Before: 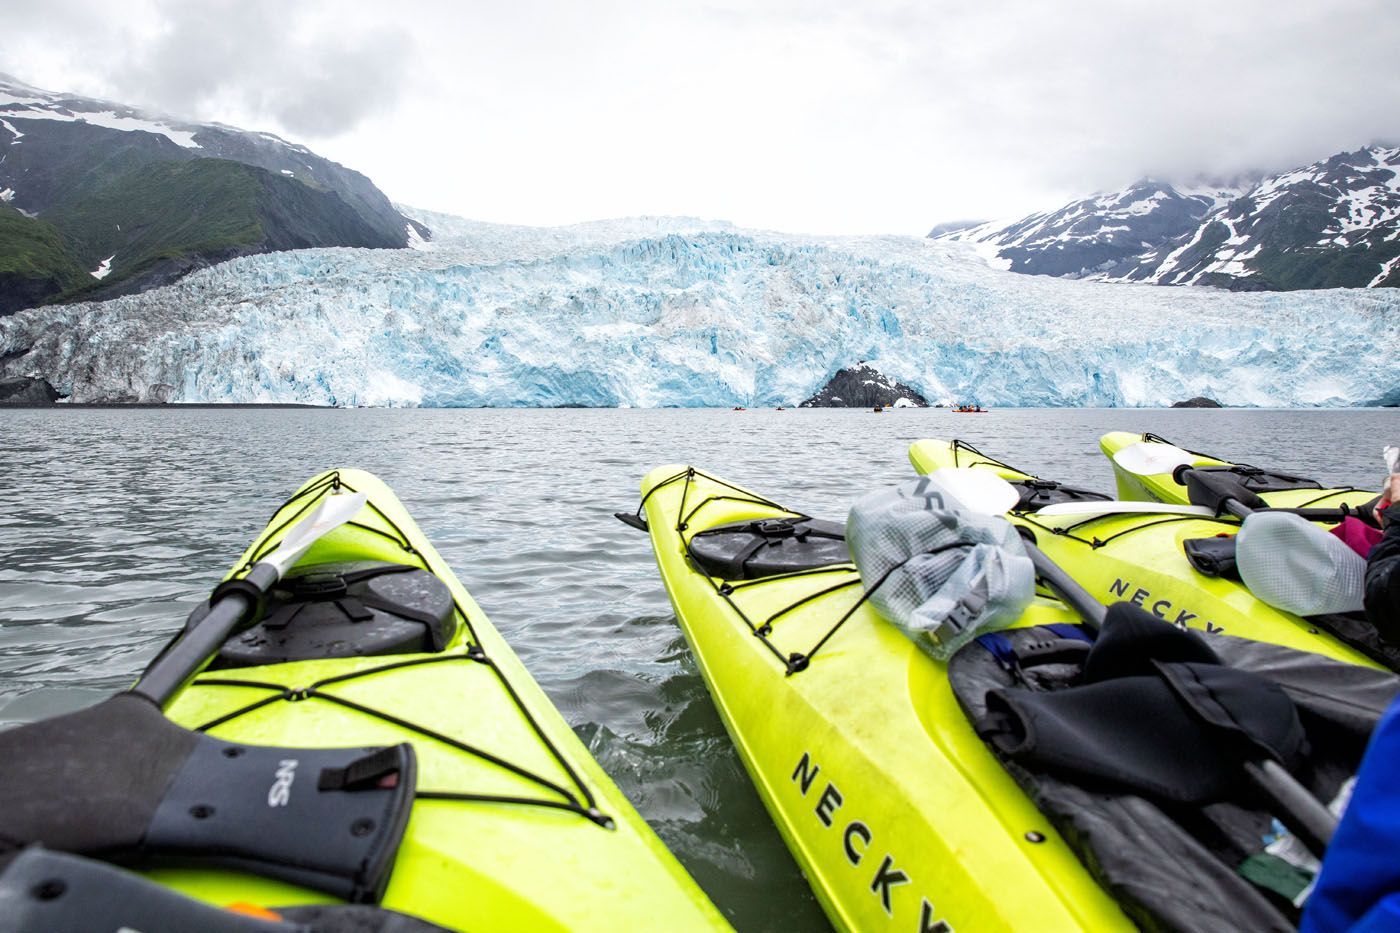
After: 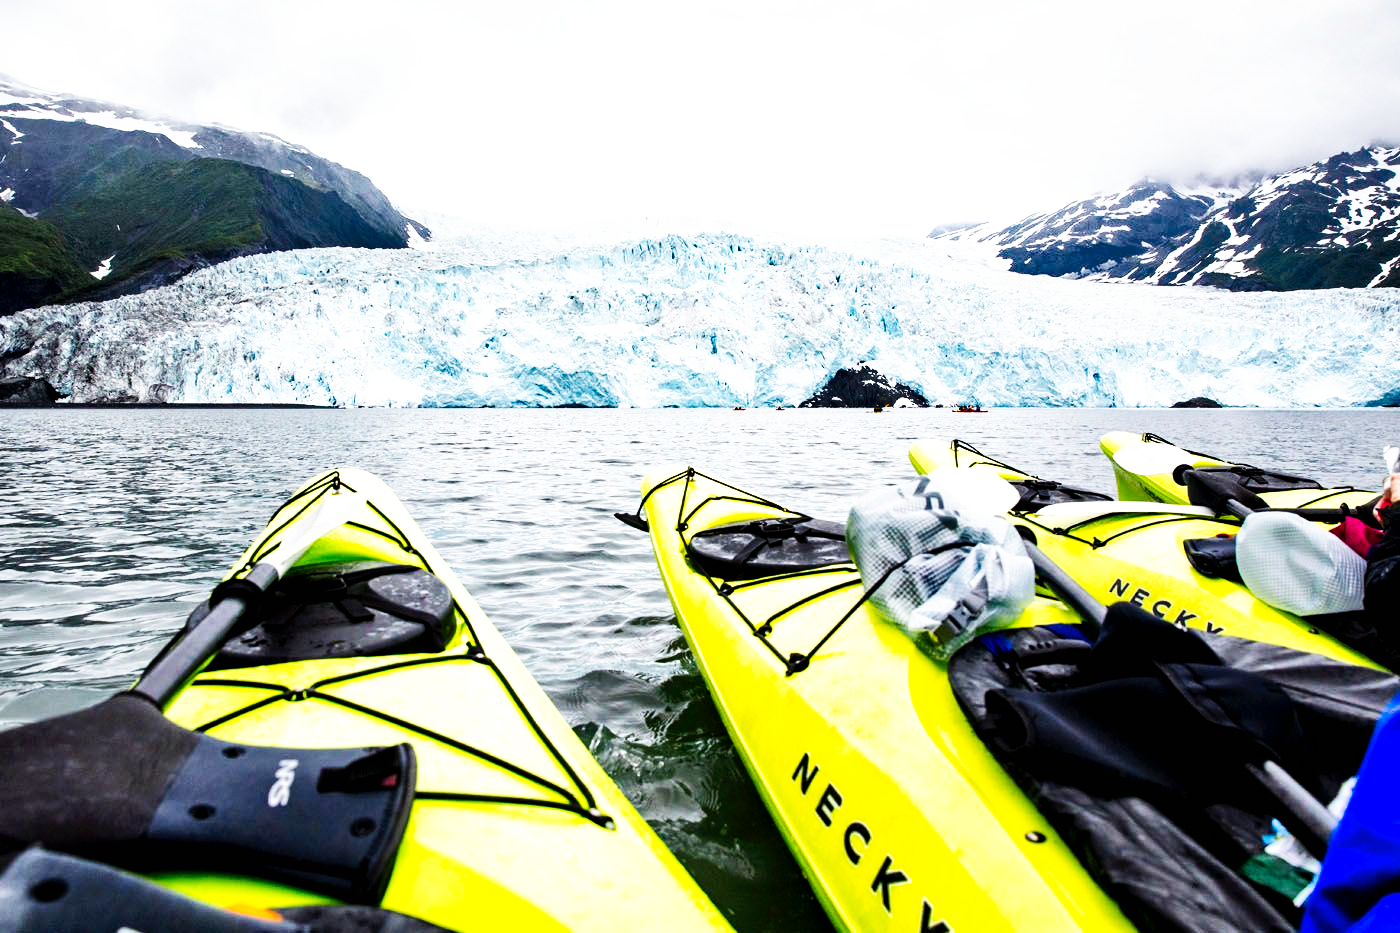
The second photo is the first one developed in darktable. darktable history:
tone curve: curves: ch0 [(0, 0) (0.003, 0.002) (0.011, 0.002) (0.025, 0.002) (0.044, 0.002) (0.069, 0.002) (0.1, 0.003) (0.136, 0.008) (0.177, 0.03) (0.224, 0.058) (0.277, 0.139) (0.335, 0.233) (0.399, 0.363) (0.468, 0.506) (0.543, 0.649) (0.623, 0.781) (0.709, 0.88) (0.801, 0.956) (0.898, 0.994) (1, 1)], preserve colors none
shadows and highlights: soften with gaussian
